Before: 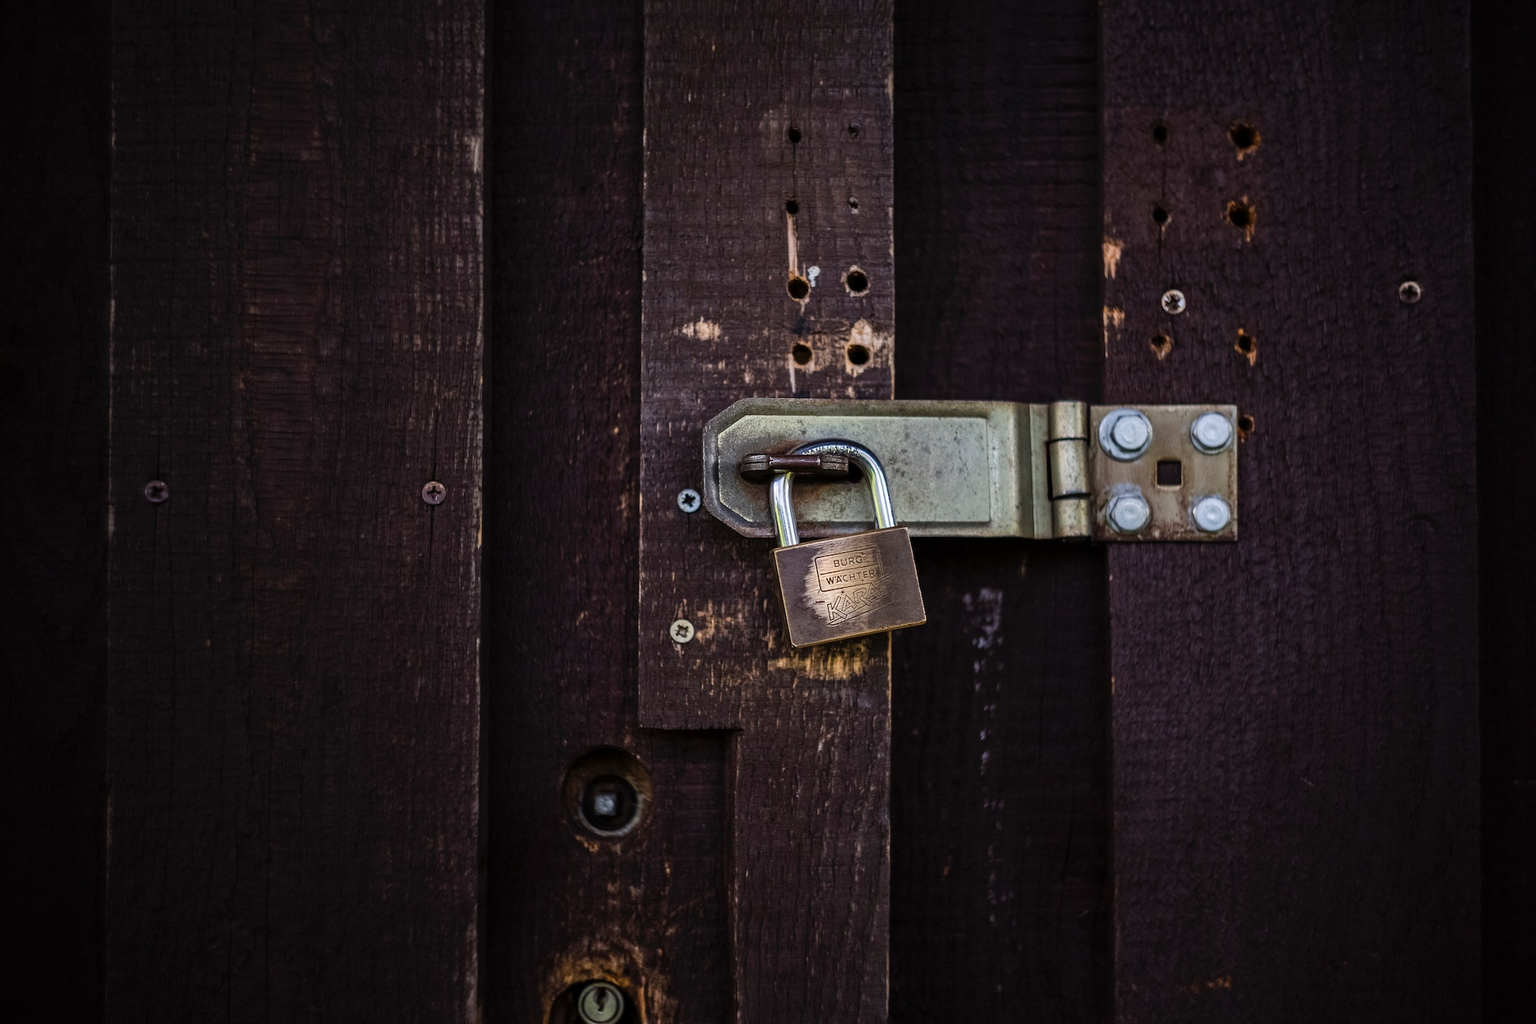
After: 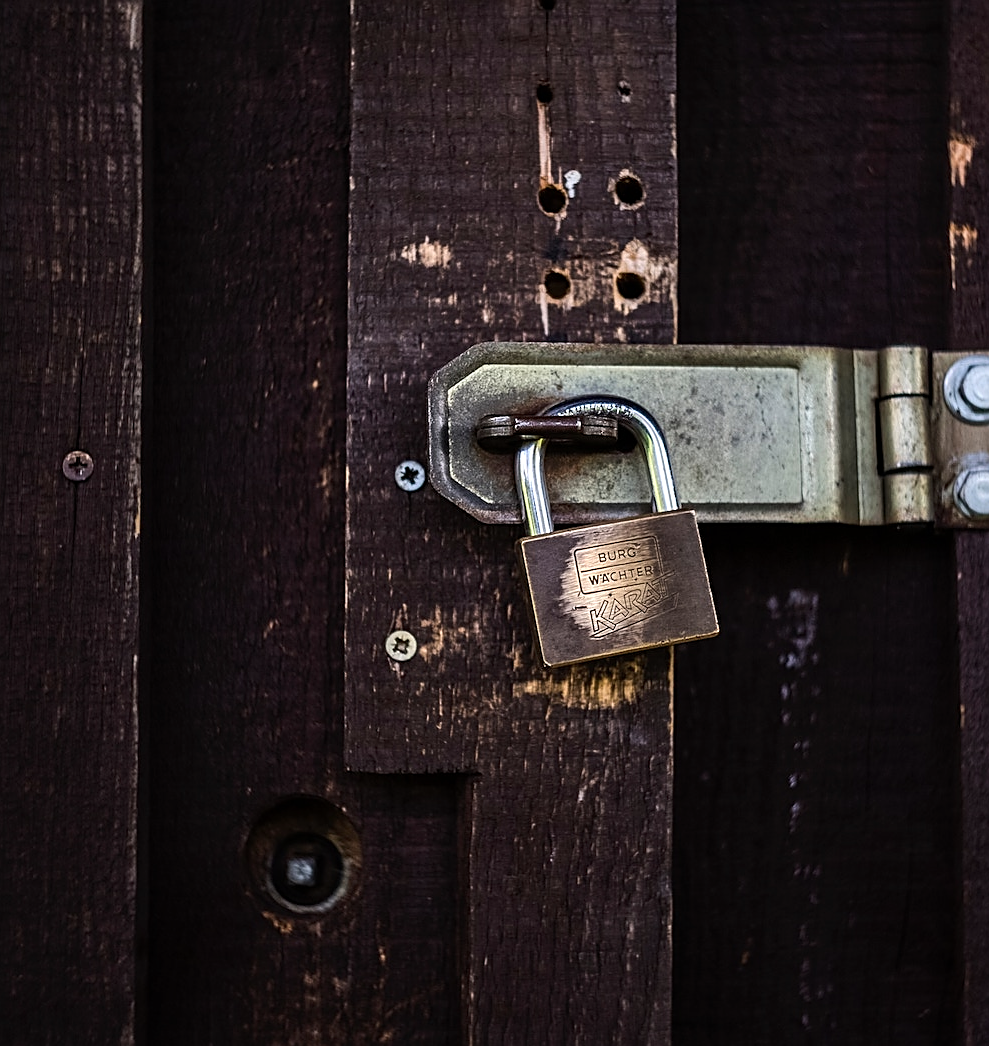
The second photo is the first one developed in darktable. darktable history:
tone equalizer: -8 EV -0.417 EV, -7 EV -0.389 EV, -6 EV -0.333 EV, -5 EV -0.222 EV, -3 EV 0.222 EV, -2 EV 0.333 EV, -1 EV 0.389 EV, +0 EV 0.417 EV, edges refinement/feathering 500, mask exposure compensation -1.57 EV, preserve details no
crop and rotate: angle 0.02°, left 24.353%, top 13.219%, right 26.156%, bottom 8.224%
exposure: exposure -0.021 EV, compensate highlight preservation false
sharpen: on, module defaults
